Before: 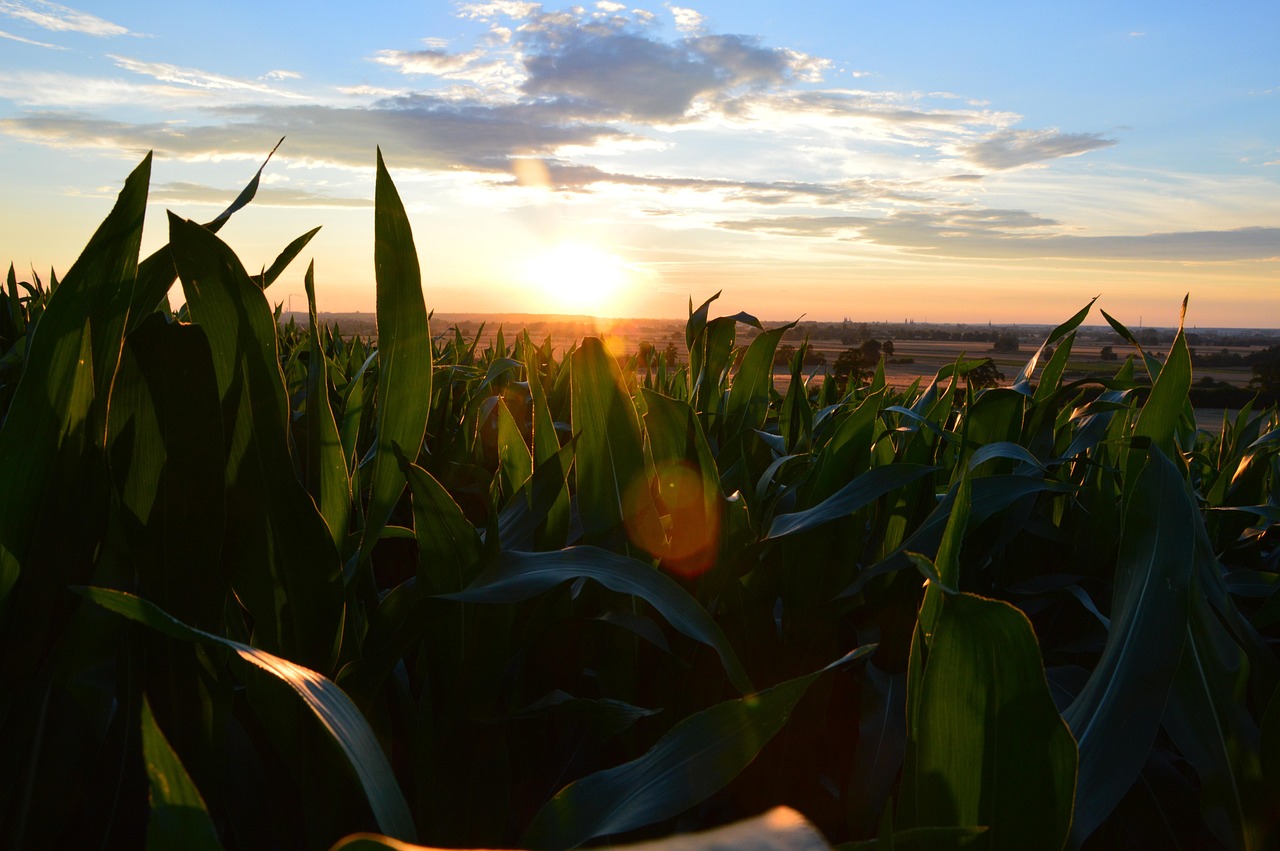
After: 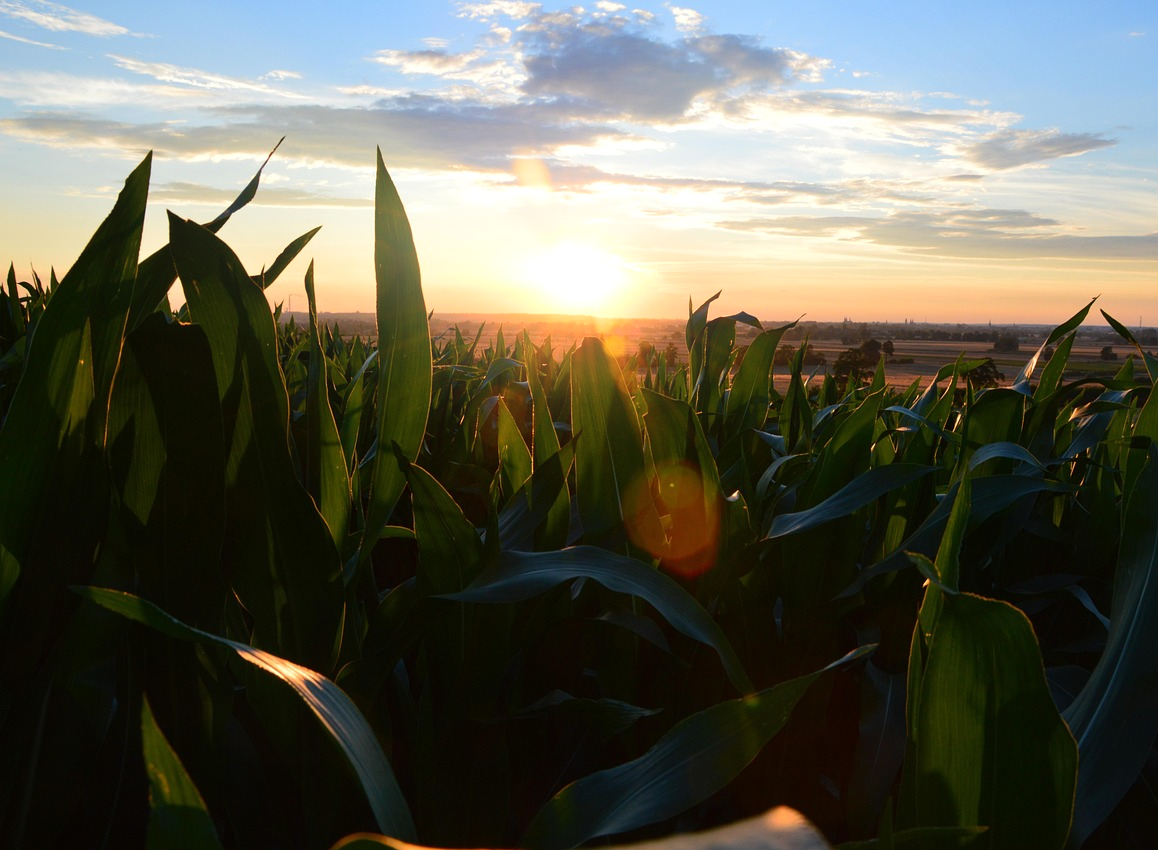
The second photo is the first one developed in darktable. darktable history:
crop: right 9.509%, bottom 0.031%
bloom: size 13.65%, threshold 98.39%, strength 4.82%
